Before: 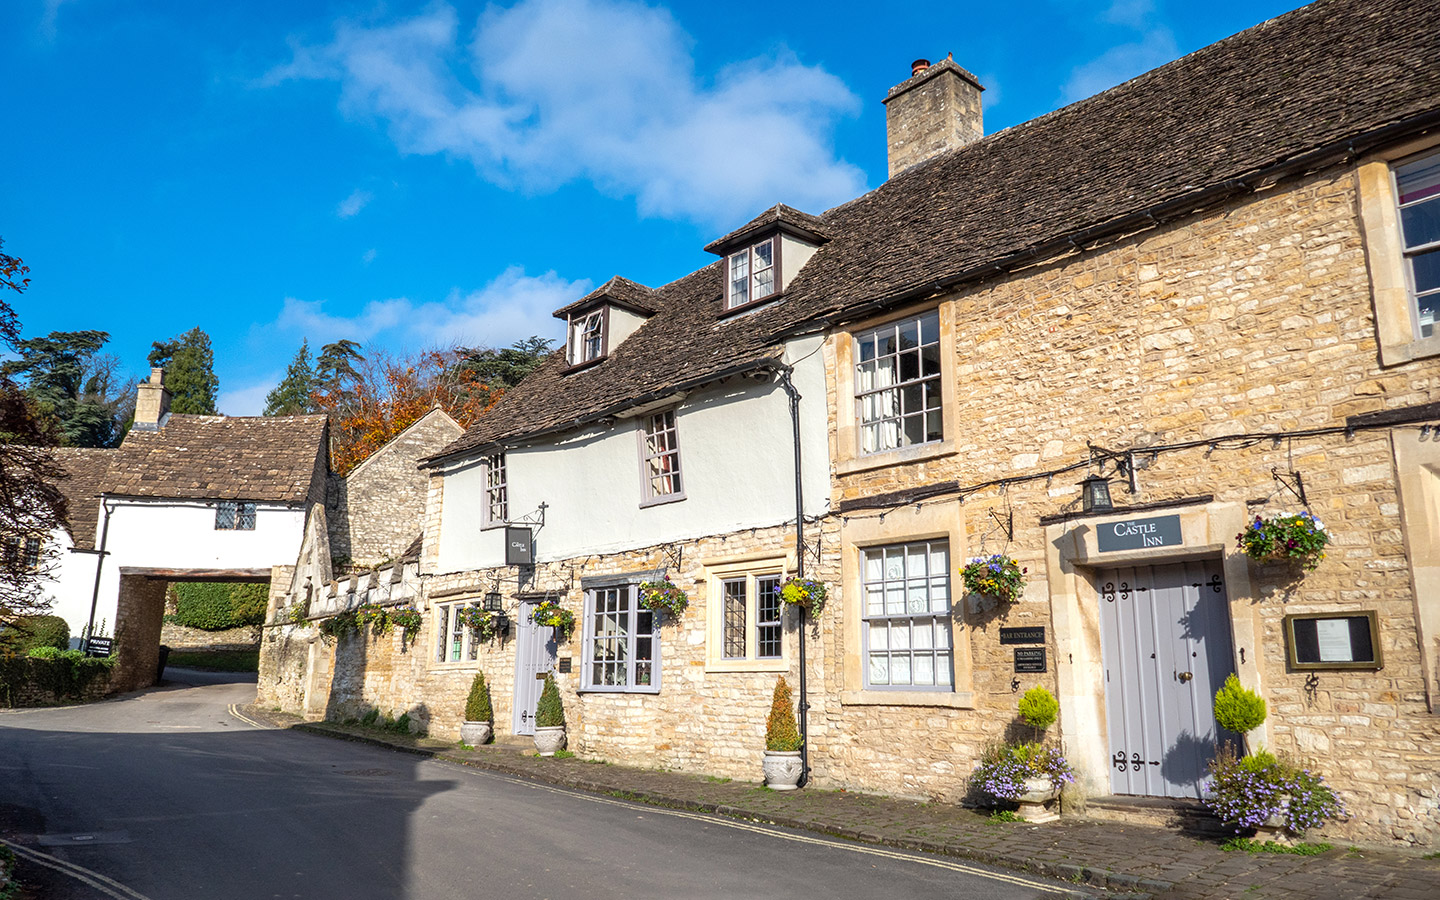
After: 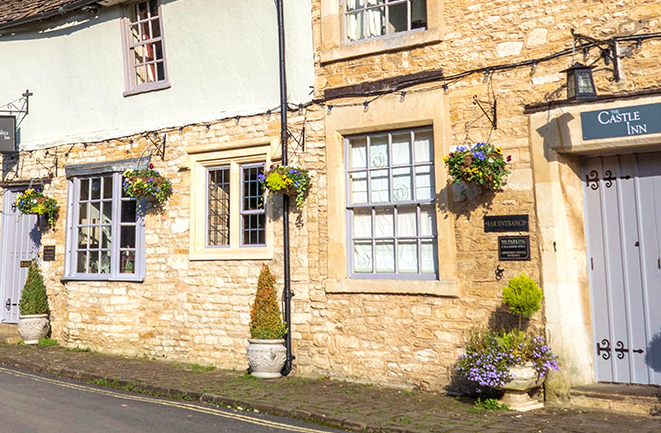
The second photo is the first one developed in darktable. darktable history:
crop: left 35.891%, top 45.785%, right 18.195%, bottom 6.015%
velvia: strength 44.51%
